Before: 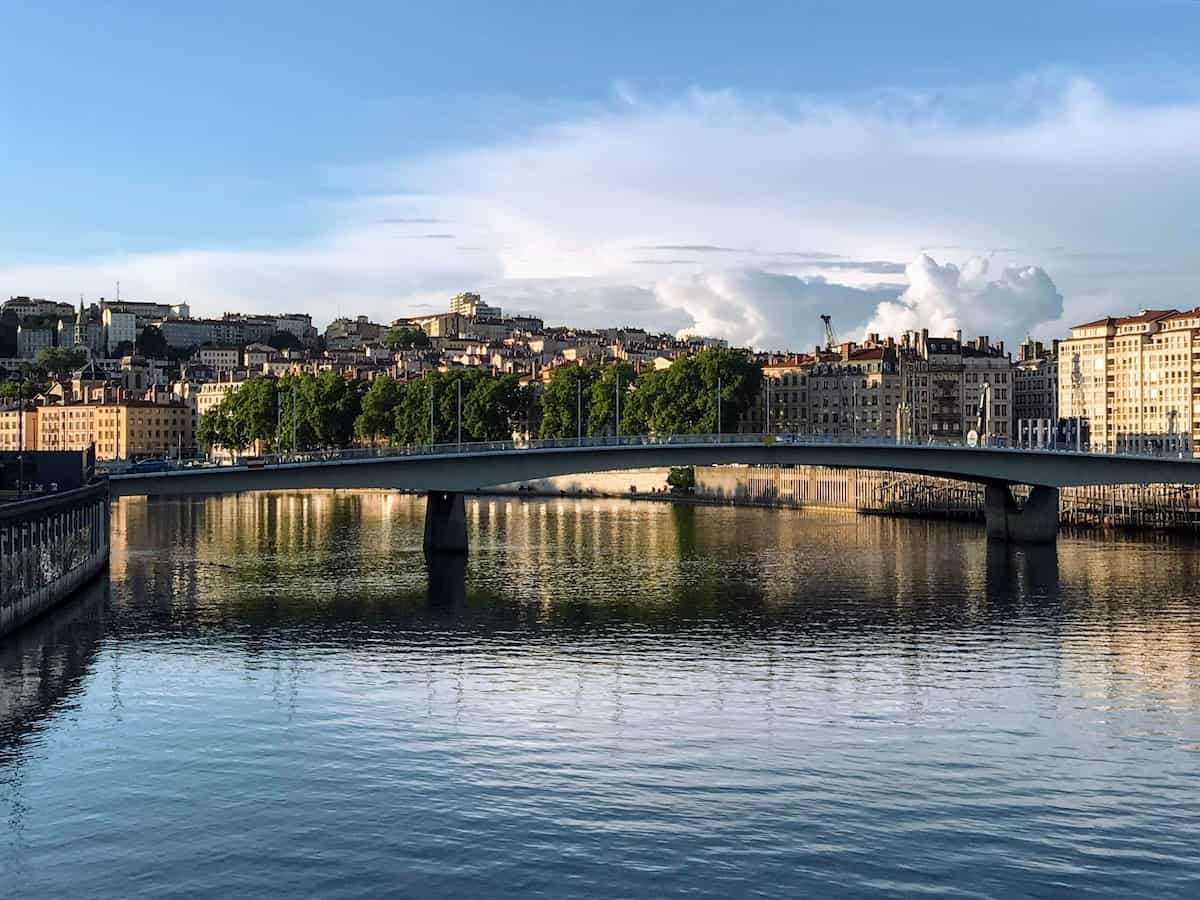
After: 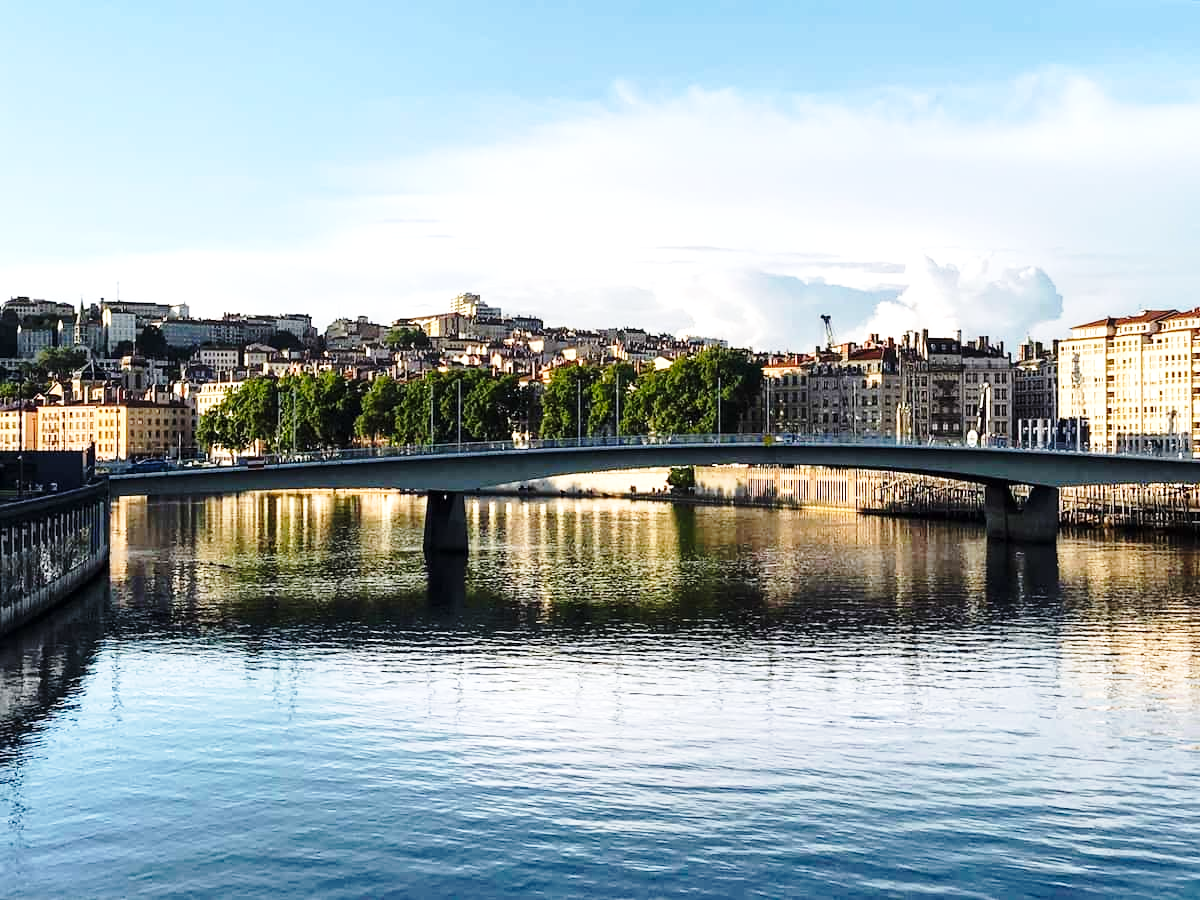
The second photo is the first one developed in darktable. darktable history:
color balance rgb: perceptual saturation grading › global saturation 0.976%, perceptual brilliance grading › global brilliance 1.856%, perceptual brilliance grading › highlights 8.705%, perceptual brilliance grading › shadows -4.359%
base curve: curves: ch0 [(0, 0) (0.028, 0.03) (0.121, 0.232) (0.46, 0.748) (0.859, 0.968) (1, 1)], preserve colors none
